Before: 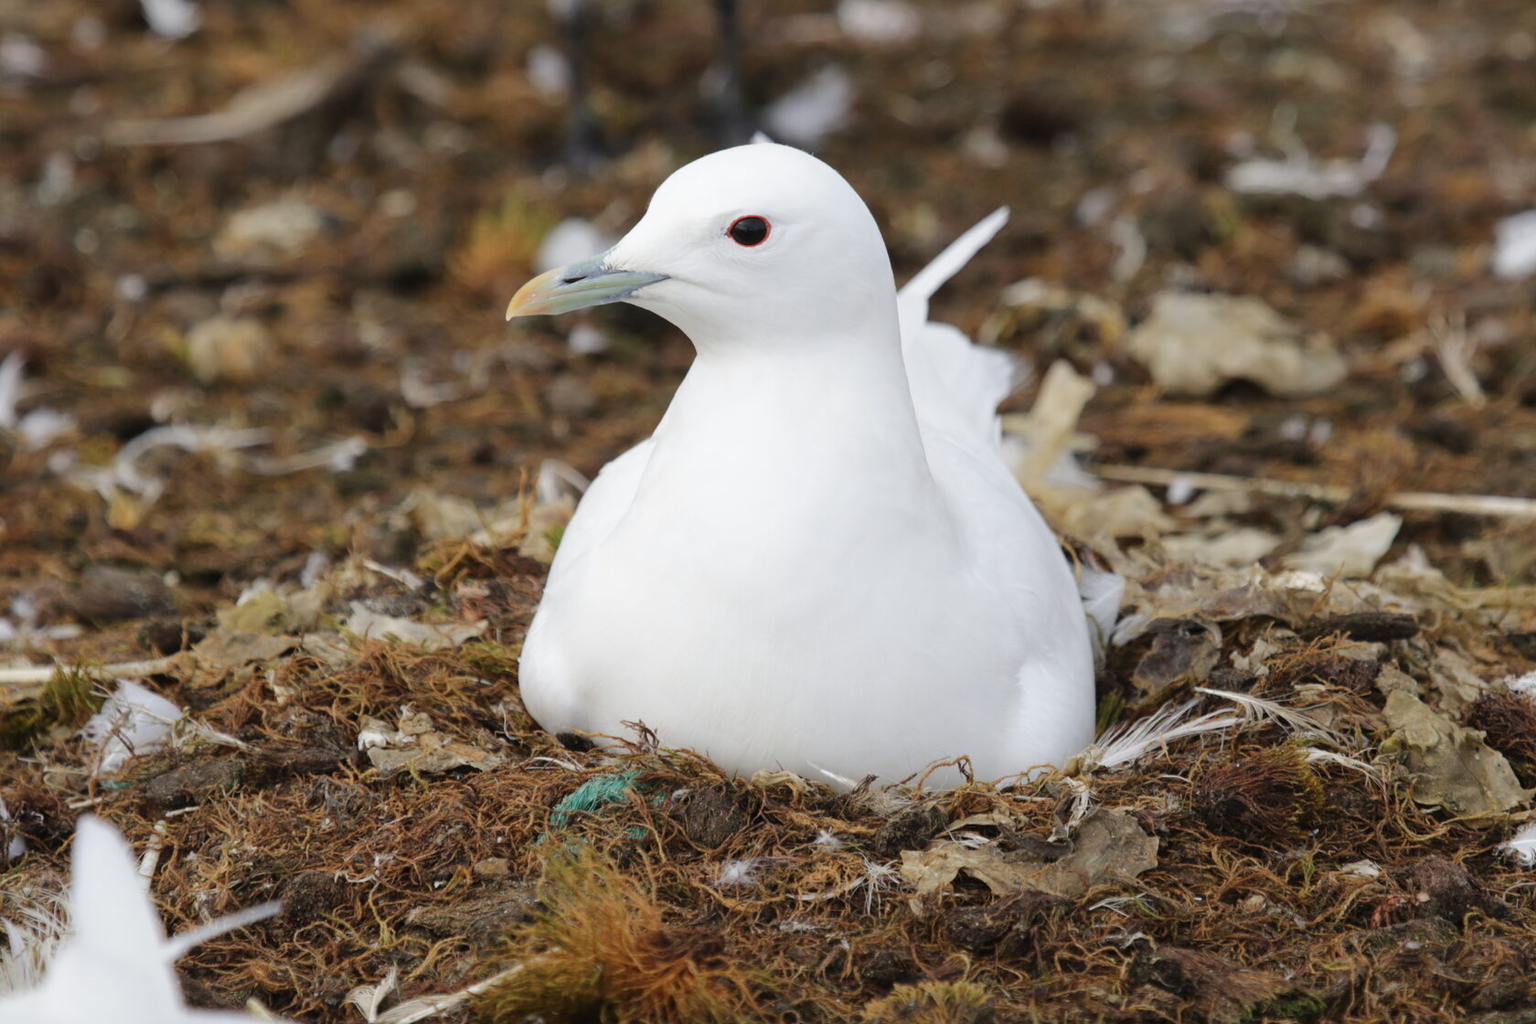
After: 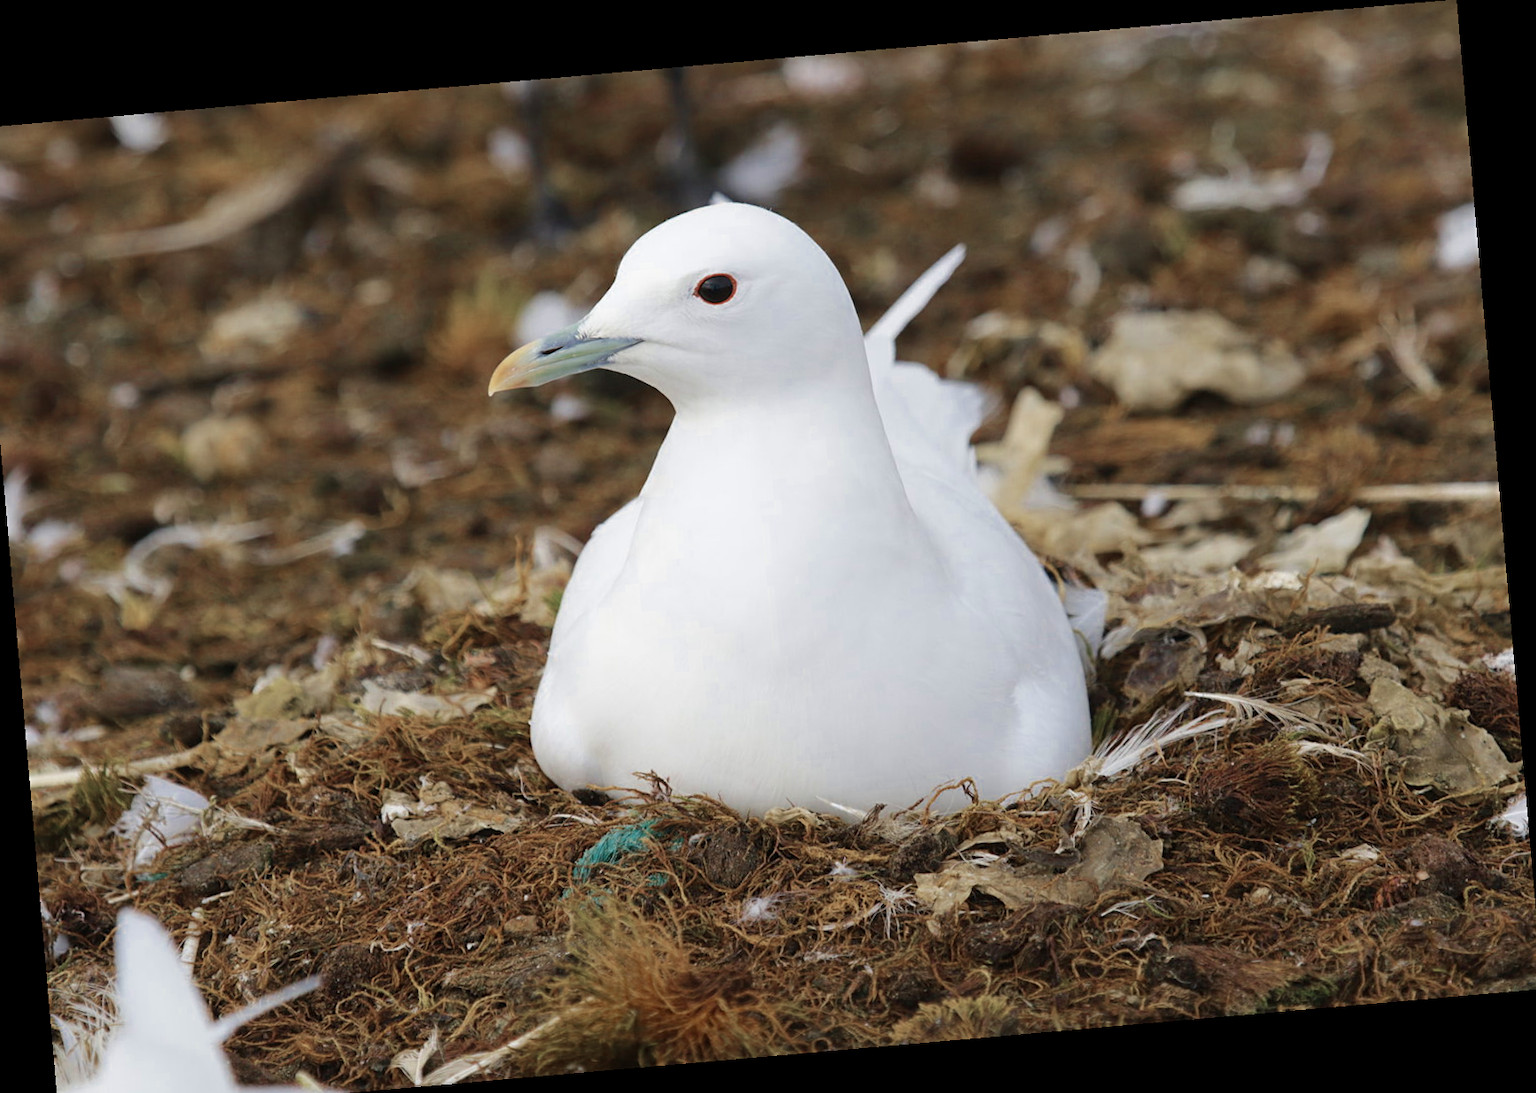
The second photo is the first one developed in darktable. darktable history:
crop: left 1.743%, right 0.268%, bottom 2.011%
velvia: strength 45%
rotate and perspective: rotation -4.98°, automatic cropping off
sharpen: amount 0.2
color zones: curves: ch0 [(0, 0.5) (0.125, 0.4) (0.25, 0.5) (0.375, 0.4) (0.5, 0.4) (0.625, 0.35) (0.75, 0.35) (0.875, 0.5)]; ch1 [(0, 0.35) (0.125, 0.45) (0.25, 0.35) (0.375, 0.35) (0.5, 0.35) (0.625, 0.35) (0.75, 0.45) (0.875, 0.35)]; ch2 [(0, 0.6) (0.125, 0.5) (0.25, 0.5) (0.375, 0.6) (0.5, 0.6) (0.625, 0.5) (0.75, 0.5) (0.875, 0.5)]
